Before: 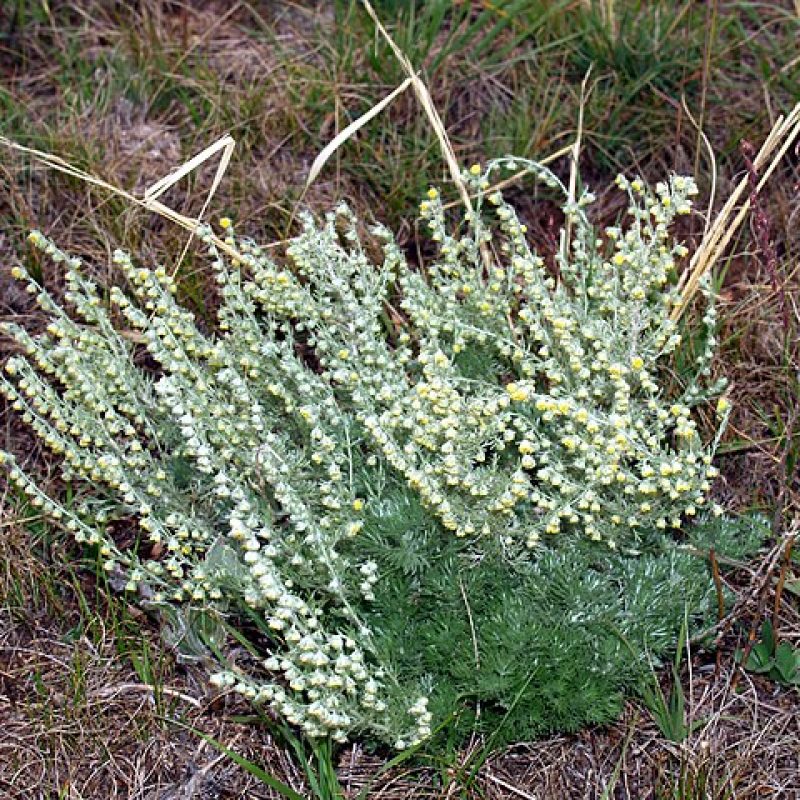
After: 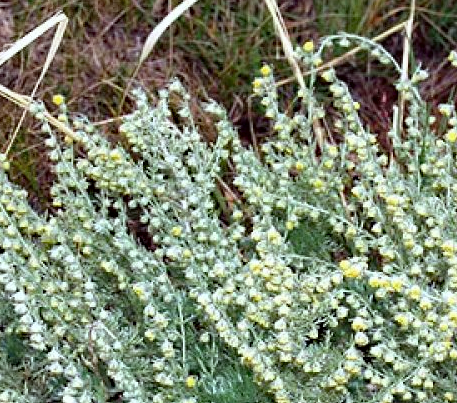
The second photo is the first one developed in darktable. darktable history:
color correction: highlights a* -2.73, highlights b* -2.09, shadows a* 2.41, shadows b* 2.73
crop: left 20.932%, top 15.471%, right 21.848%, bottom 34.081%
haze removal: strength 0.29, distance 0.25, compatibility mode true, adaptive false
